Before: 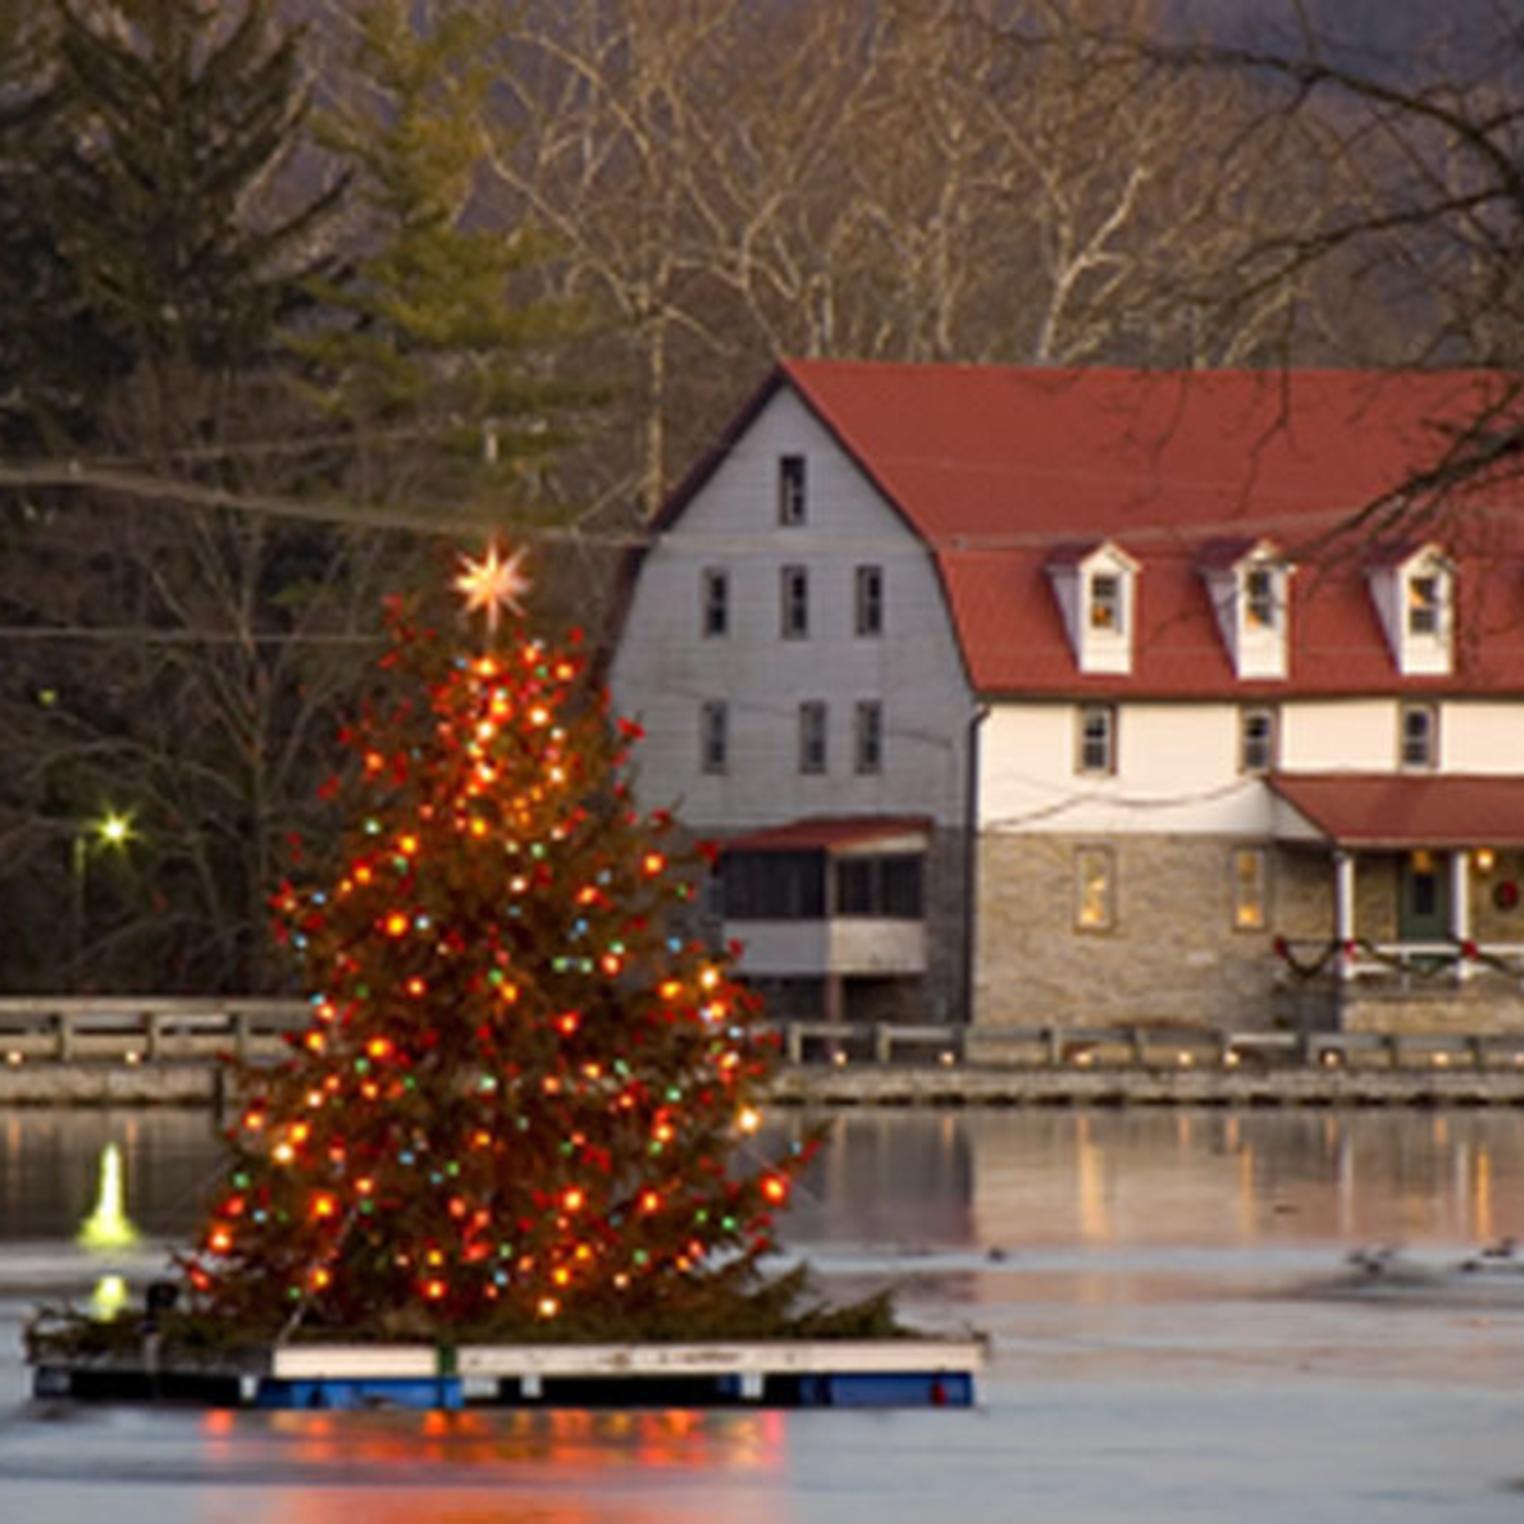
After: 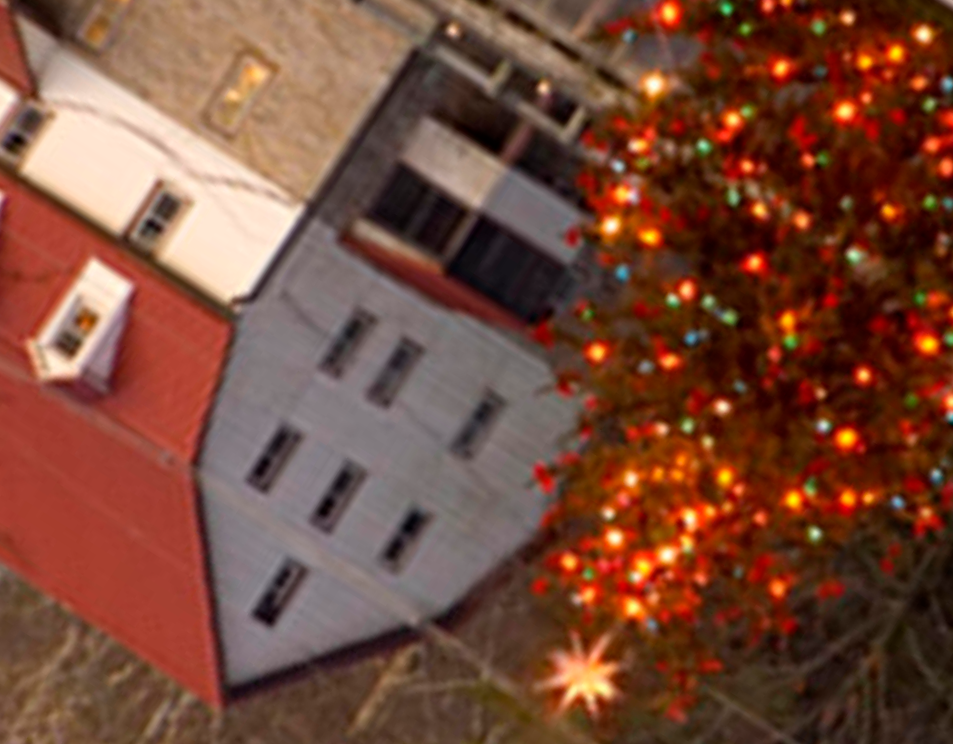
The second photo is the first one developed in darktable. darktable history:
crop and rotate: angle 147.59°, left 9.162%, top 15.623%, right 4.442%, bottom 16.957%
